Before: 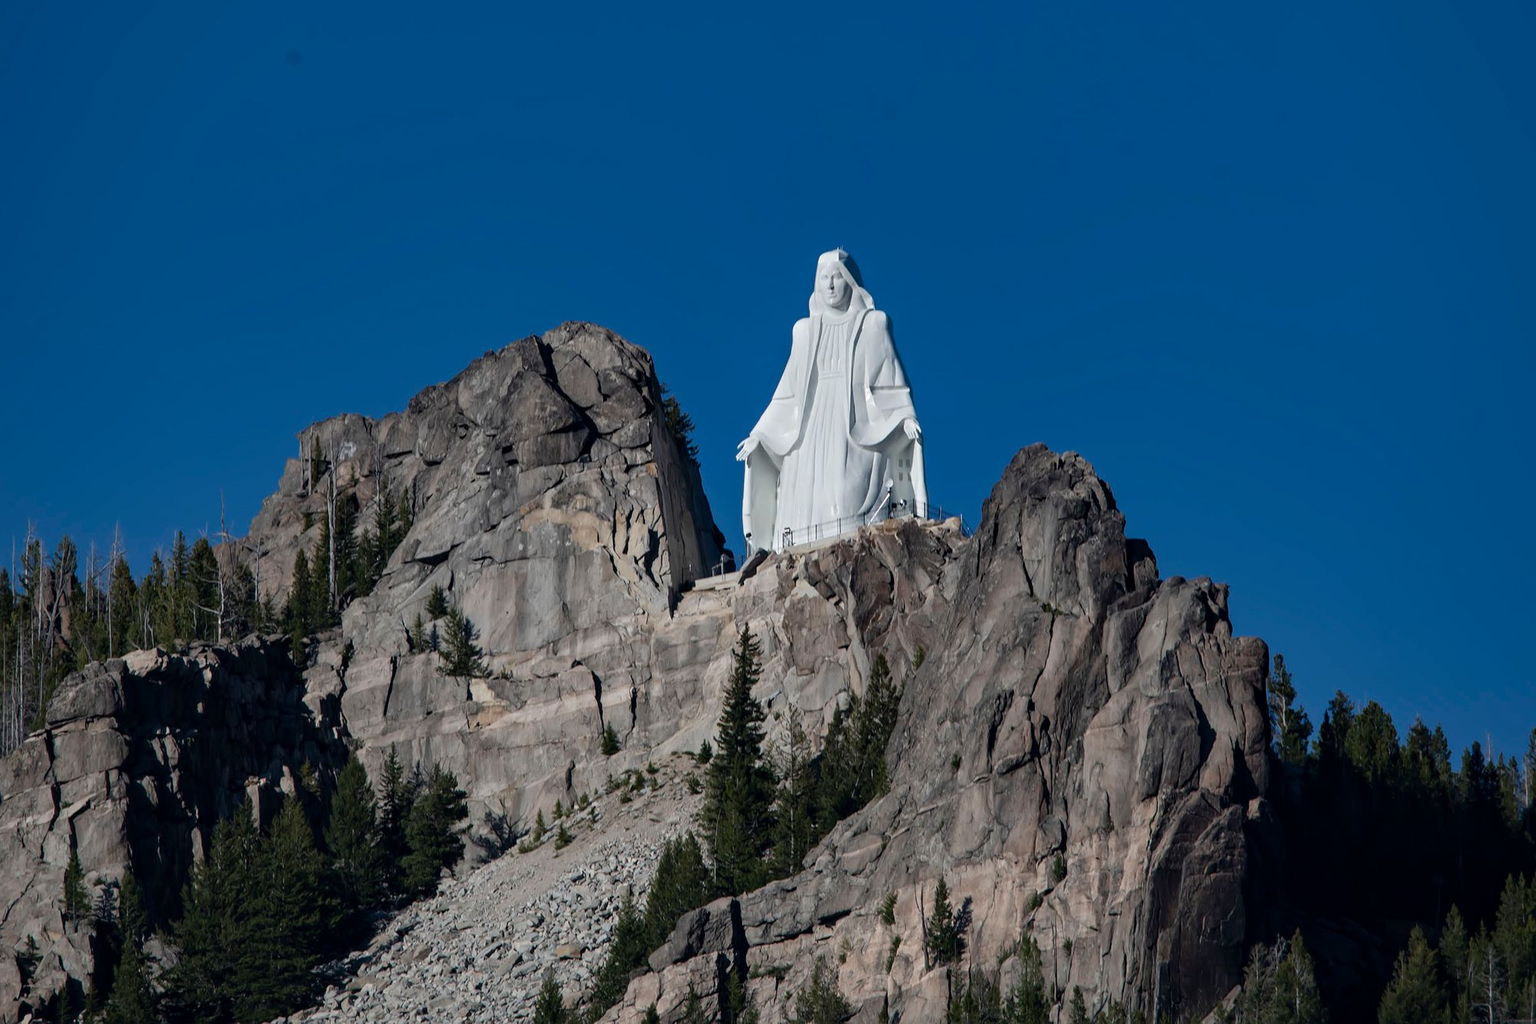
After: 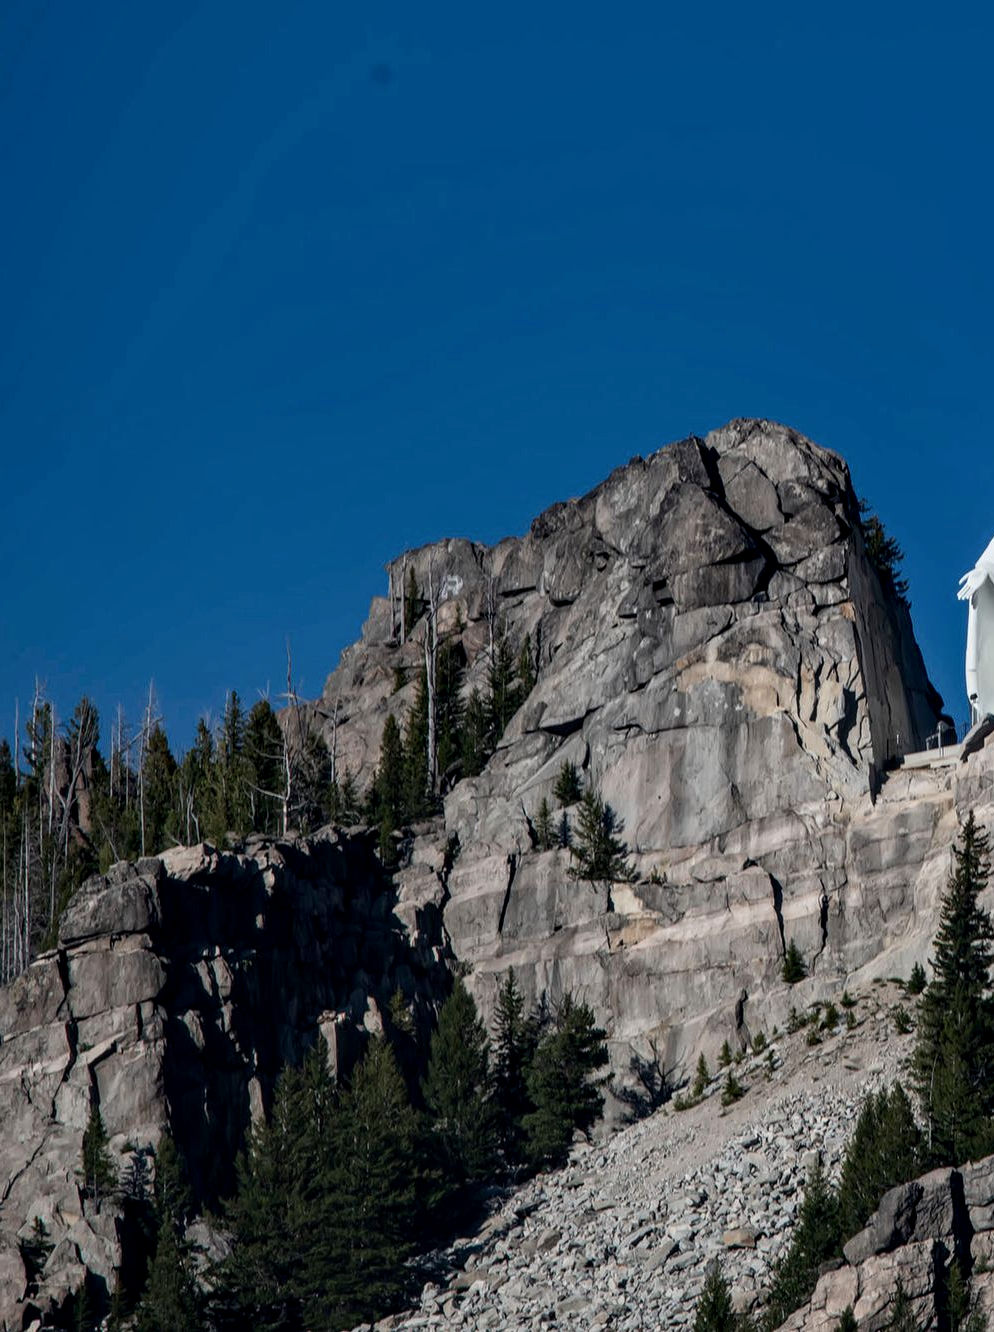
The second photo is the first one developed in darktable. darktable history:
contrast brightness saturation: contrast 0.151, brightness 0.048
crop and rotate: left 0.057%, top 0%, right 50.238%
local contrast: on, module defaults
